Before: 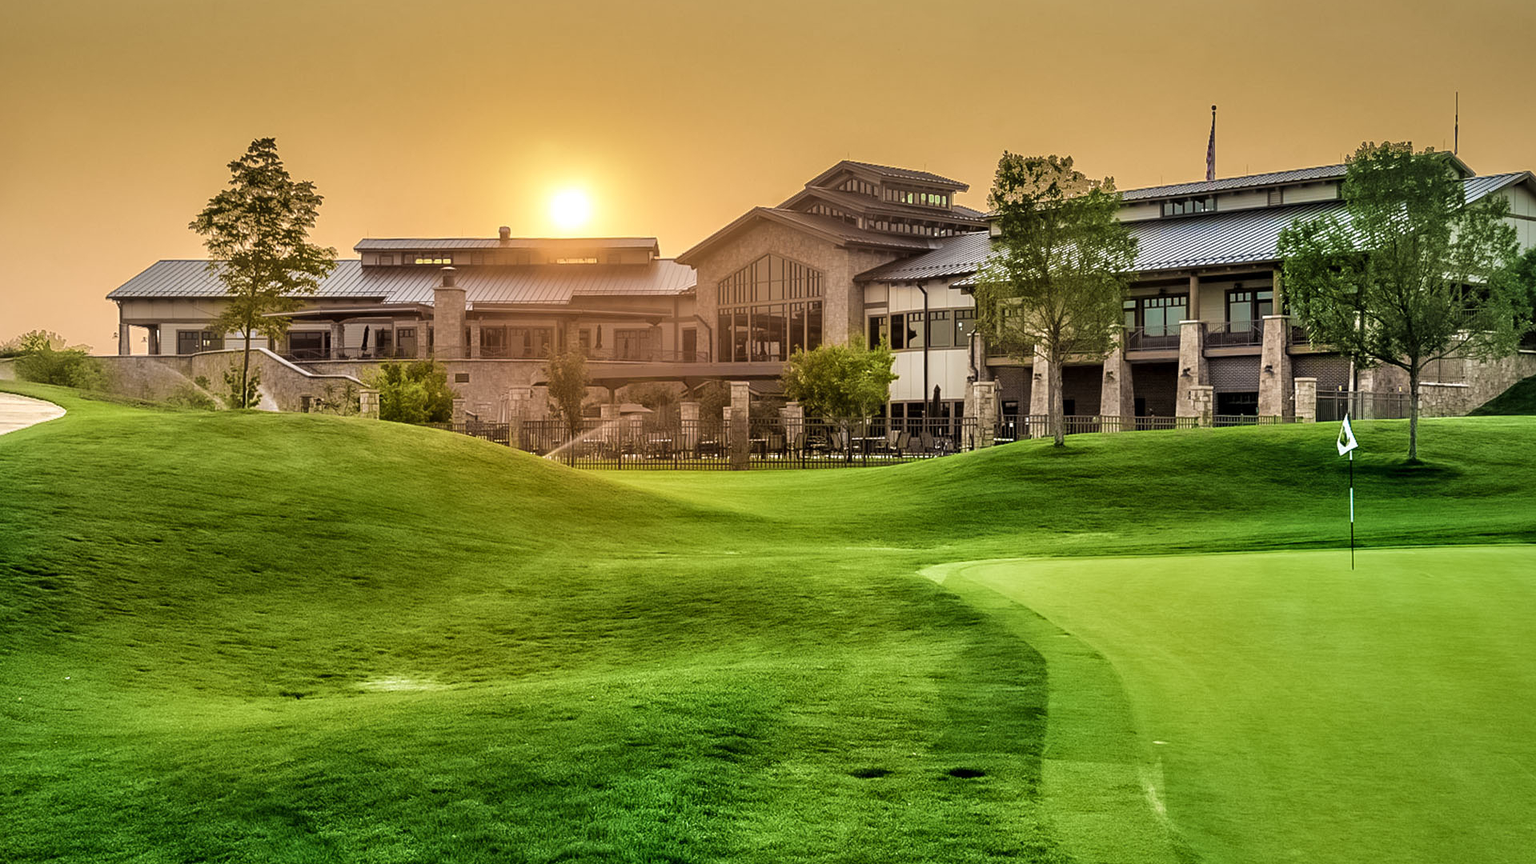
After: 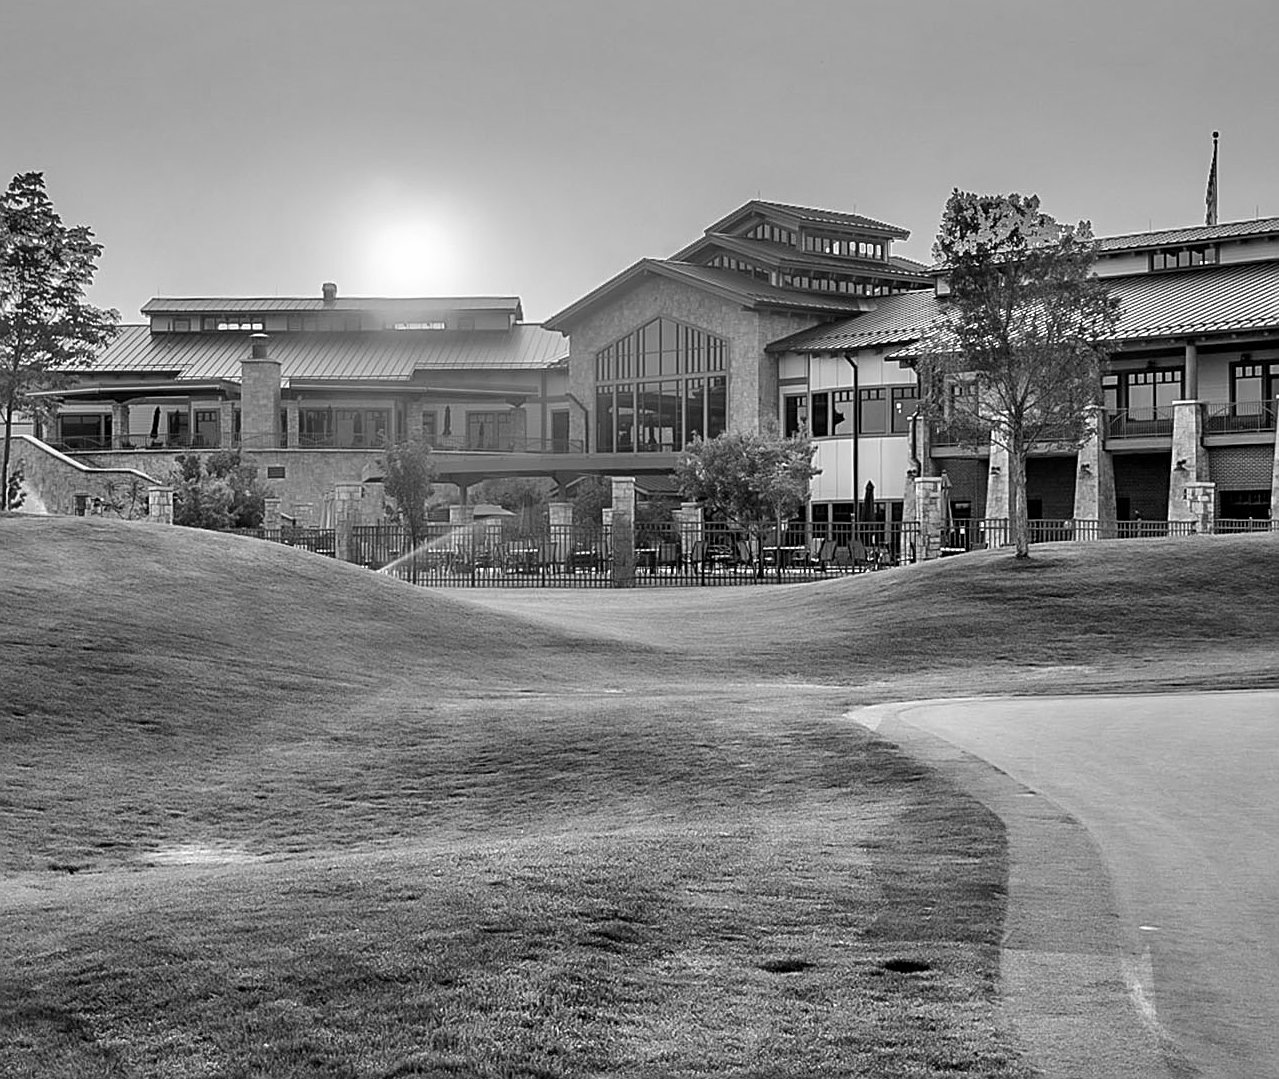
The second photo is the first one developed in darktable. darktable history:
monochrome: on, module defaults
crop and rotate: left 15.754%, right 17.579%
sharpen: on, module defaults
